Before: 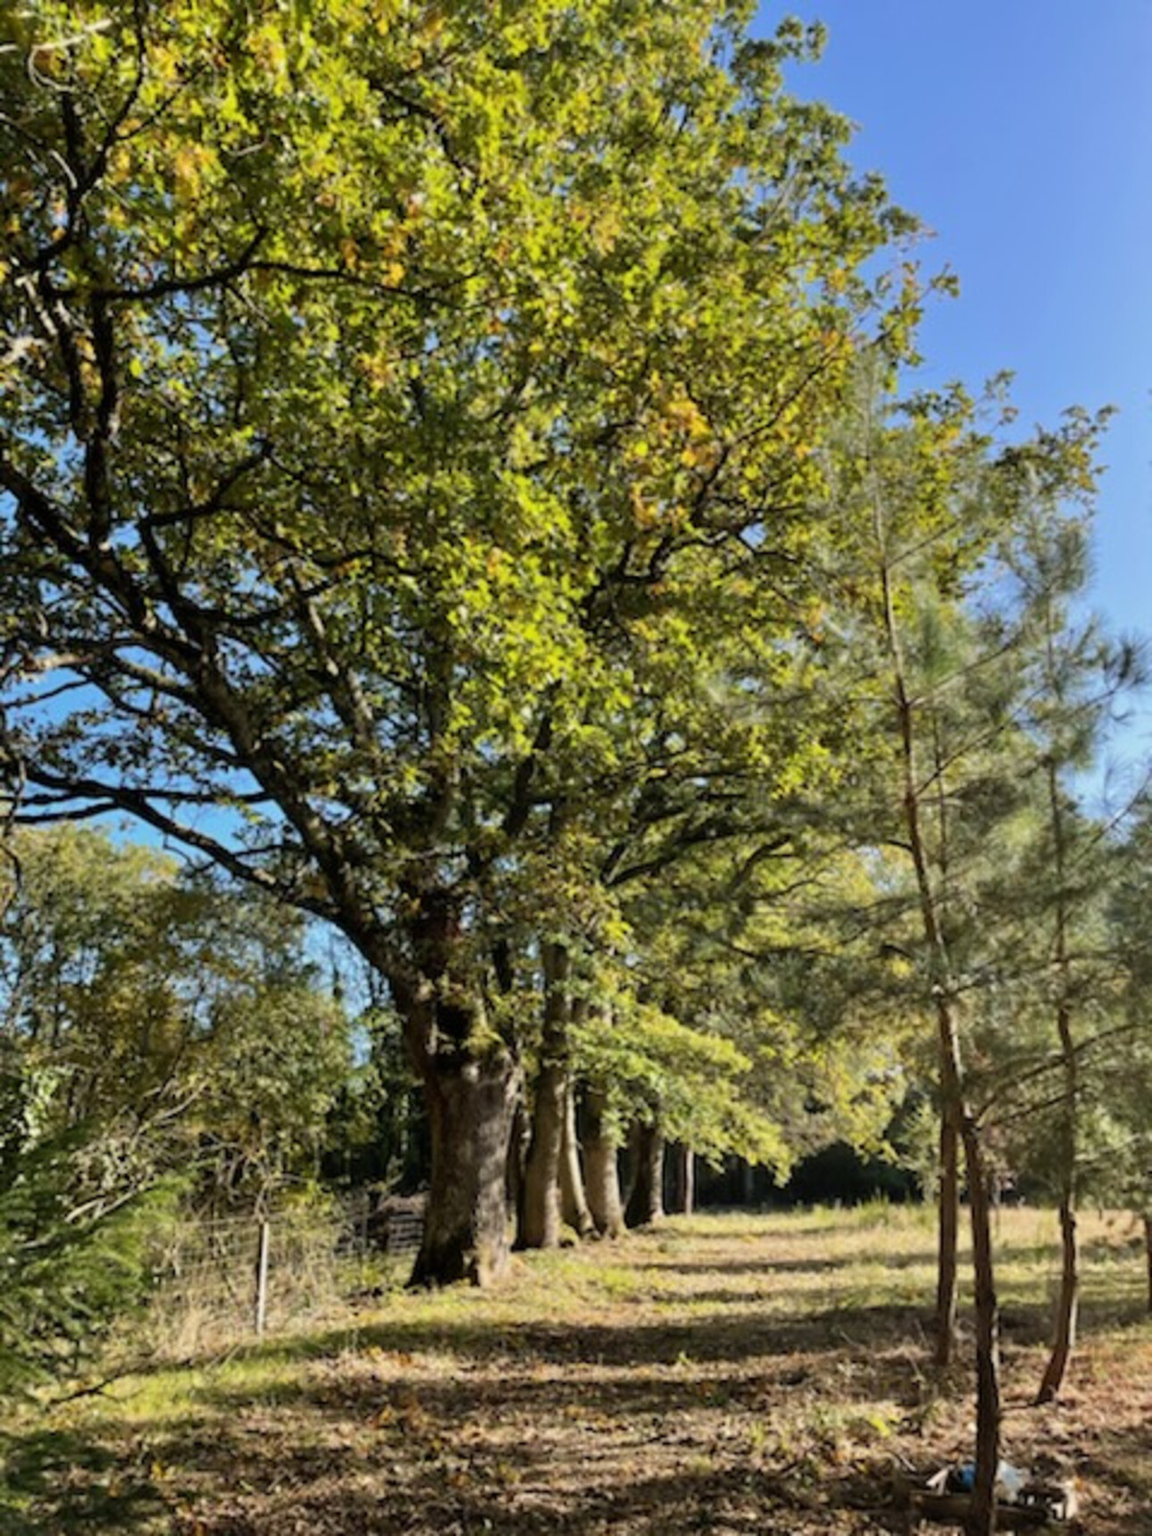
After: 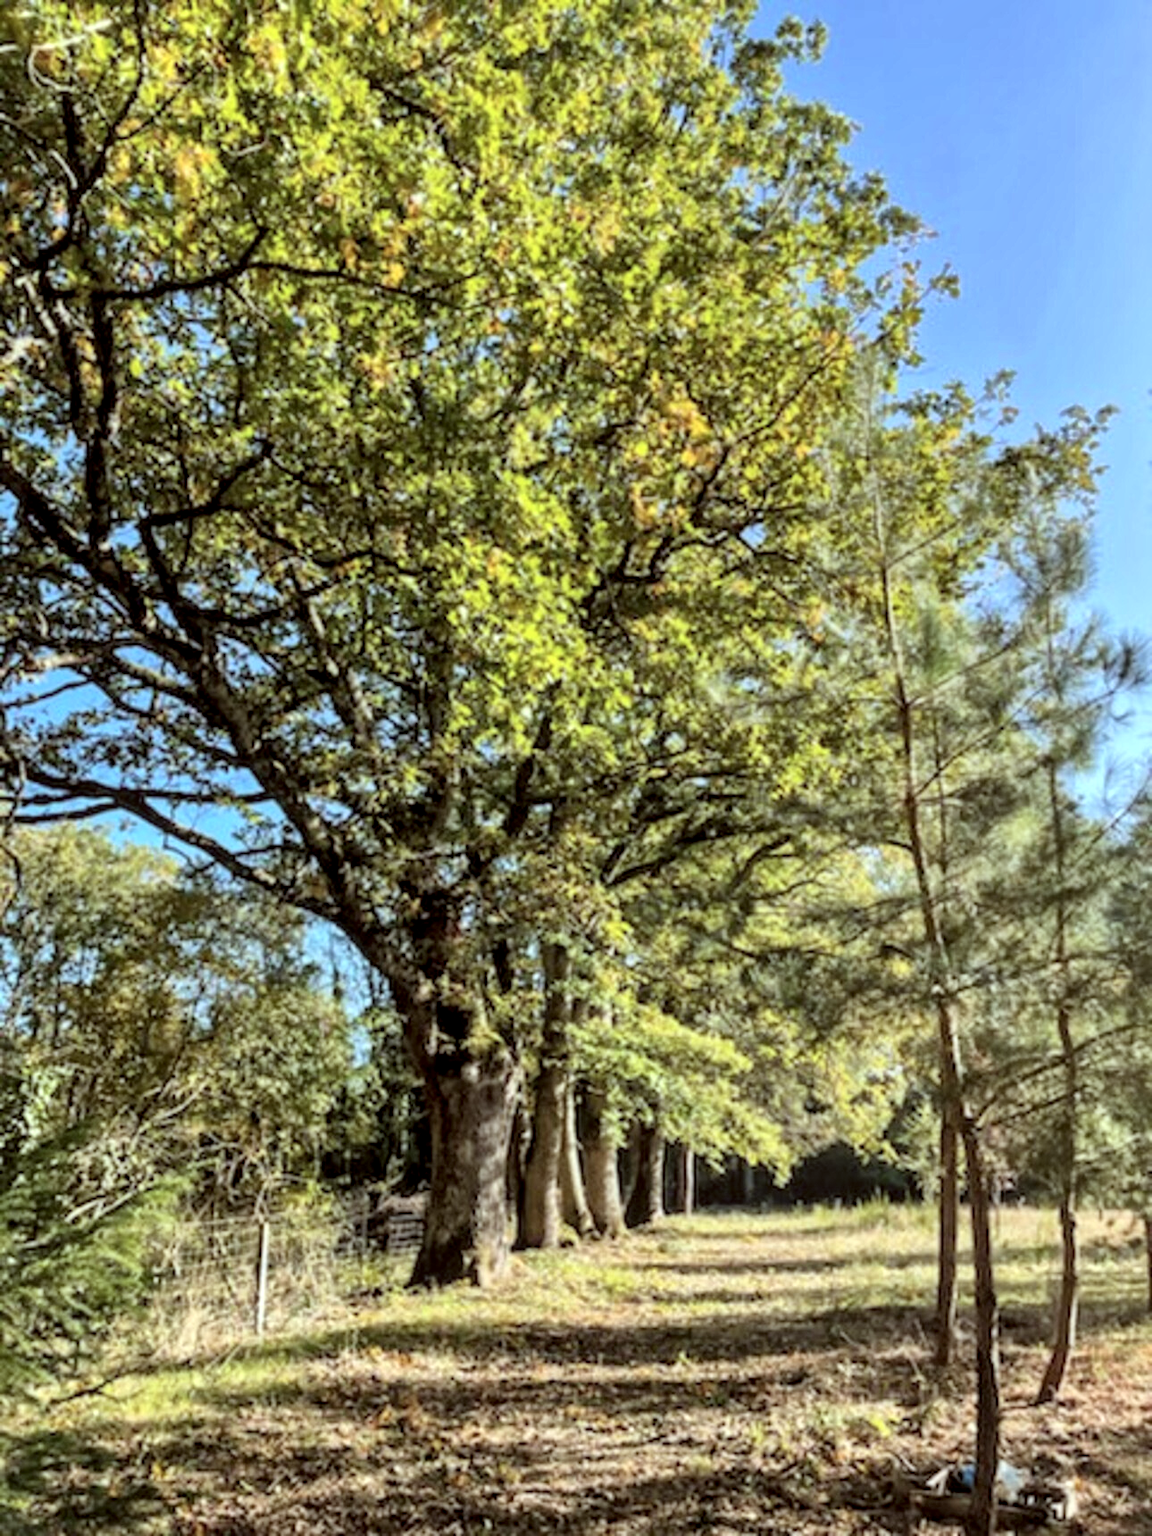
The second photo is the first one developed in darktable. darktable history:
local contrast: detail 130%
global tonemap: drago (1, 100), detail 1
color correction: highlights a* -4.98, highlights b* -3.76, shadows a* 3.83, shadows b* 4.08
